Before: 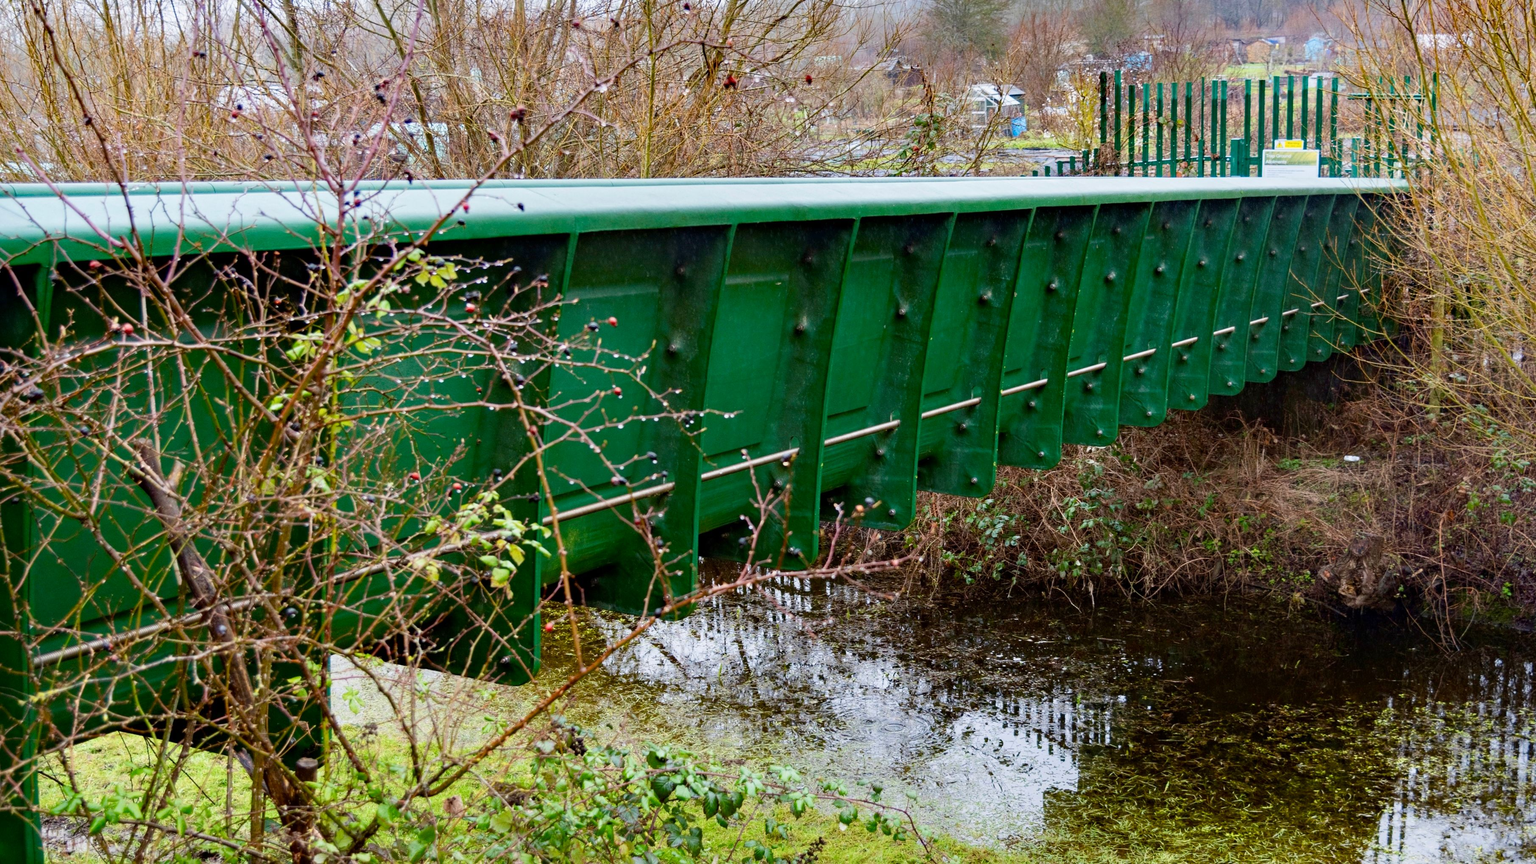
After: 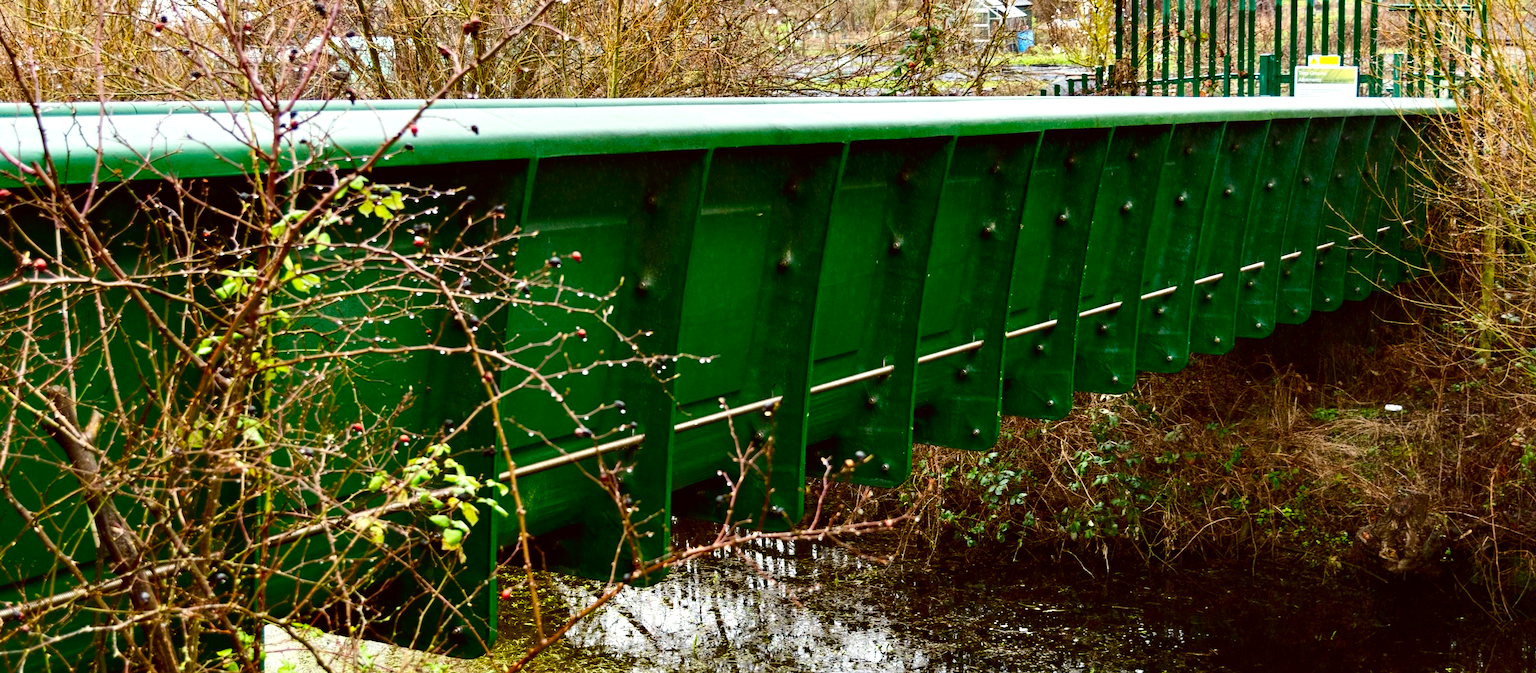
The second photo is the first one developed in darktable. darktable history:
color balance rgb: power › hue 75.25°, perceptual saturation grading › global saturation 0.814%, perceptual saturation grading › highlights -14.598%, perceptual saturation grading › shadows 23.964%, perceptual brilliance grading › highlights 13.142%, perceptual brilliance grading › mid-tones 8.116%, perceptual brilliance grading › shadows -17.724%
color correction: highlights a* -1.25, highlights b* 10.41, shadows a* 0.654, shadows b* 19.73
contrast brightness saturation: contrast 0.133, brightness -0.055, saturation 0.151
crop: left 5.973%, top 10.403%, right 3.562%, bottom 19.09%
